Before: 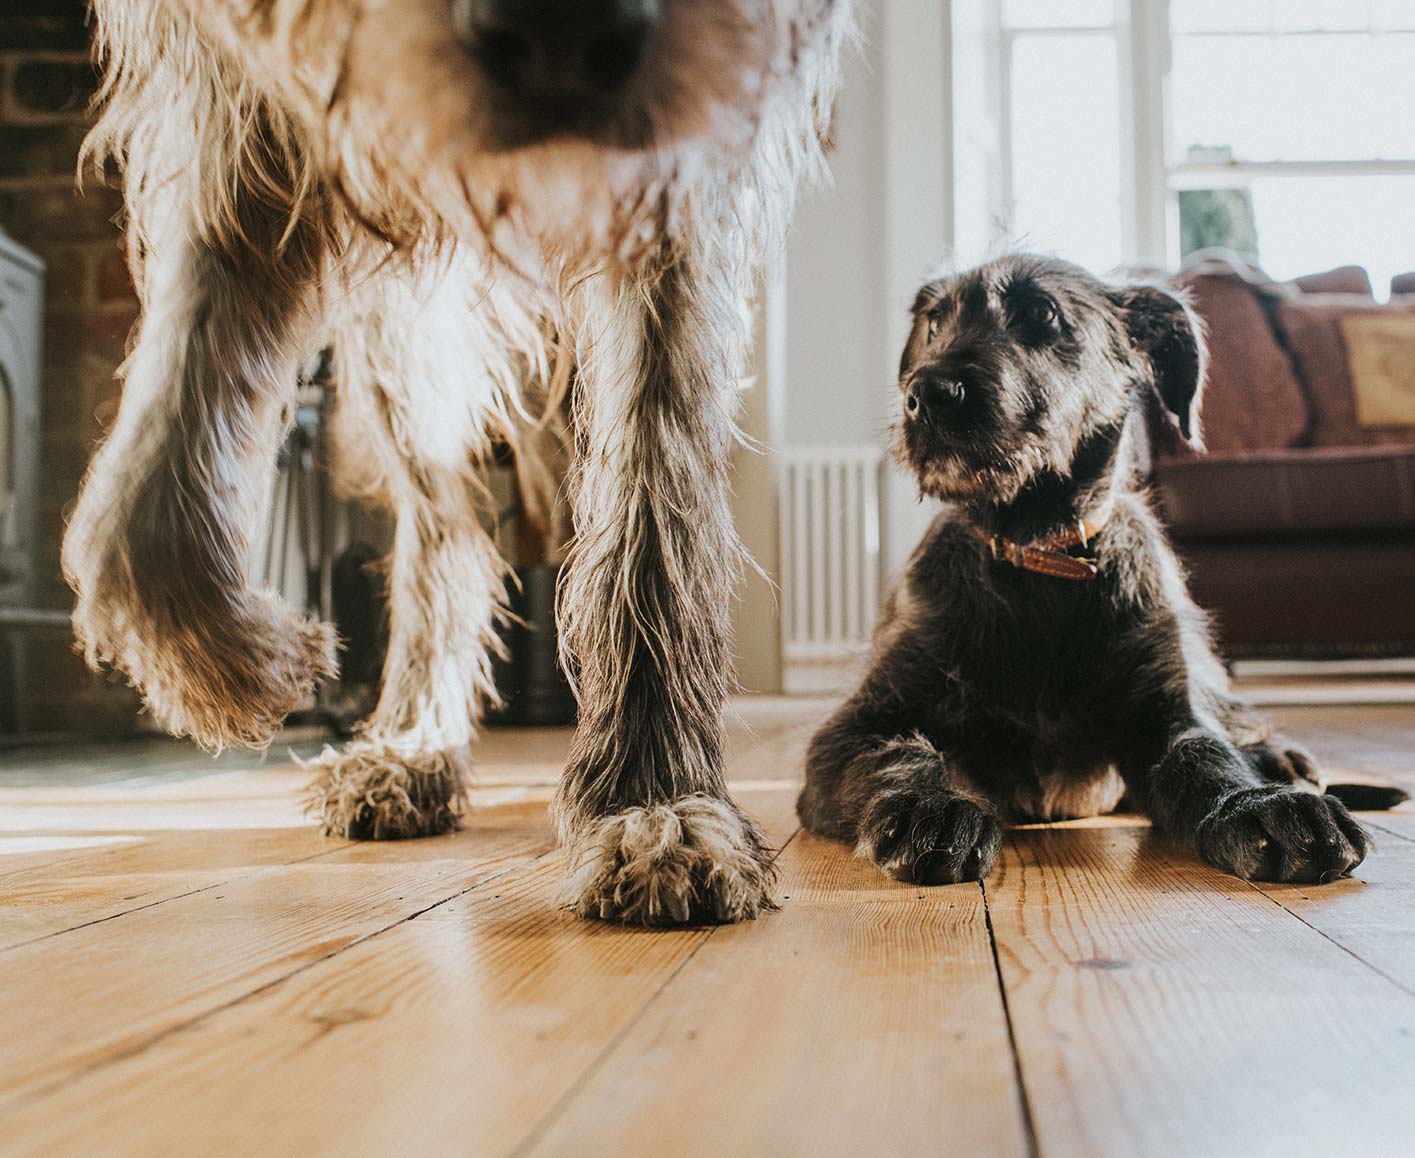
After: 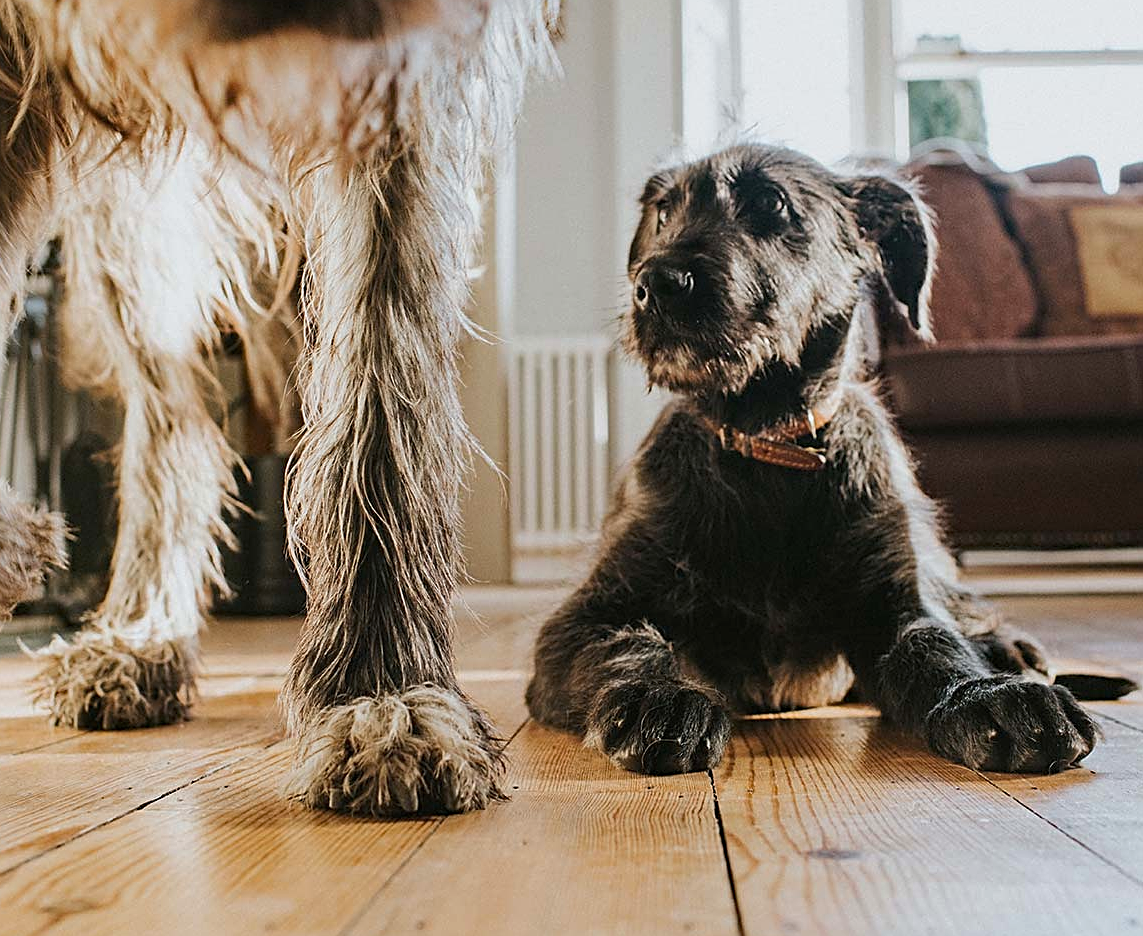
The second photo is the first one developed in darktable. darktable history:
crop: left 19.159%, top 9.58%, bottom 9.58%
haze removal: compatibility mode true, adaptive false
sharpen: on, module defaults
